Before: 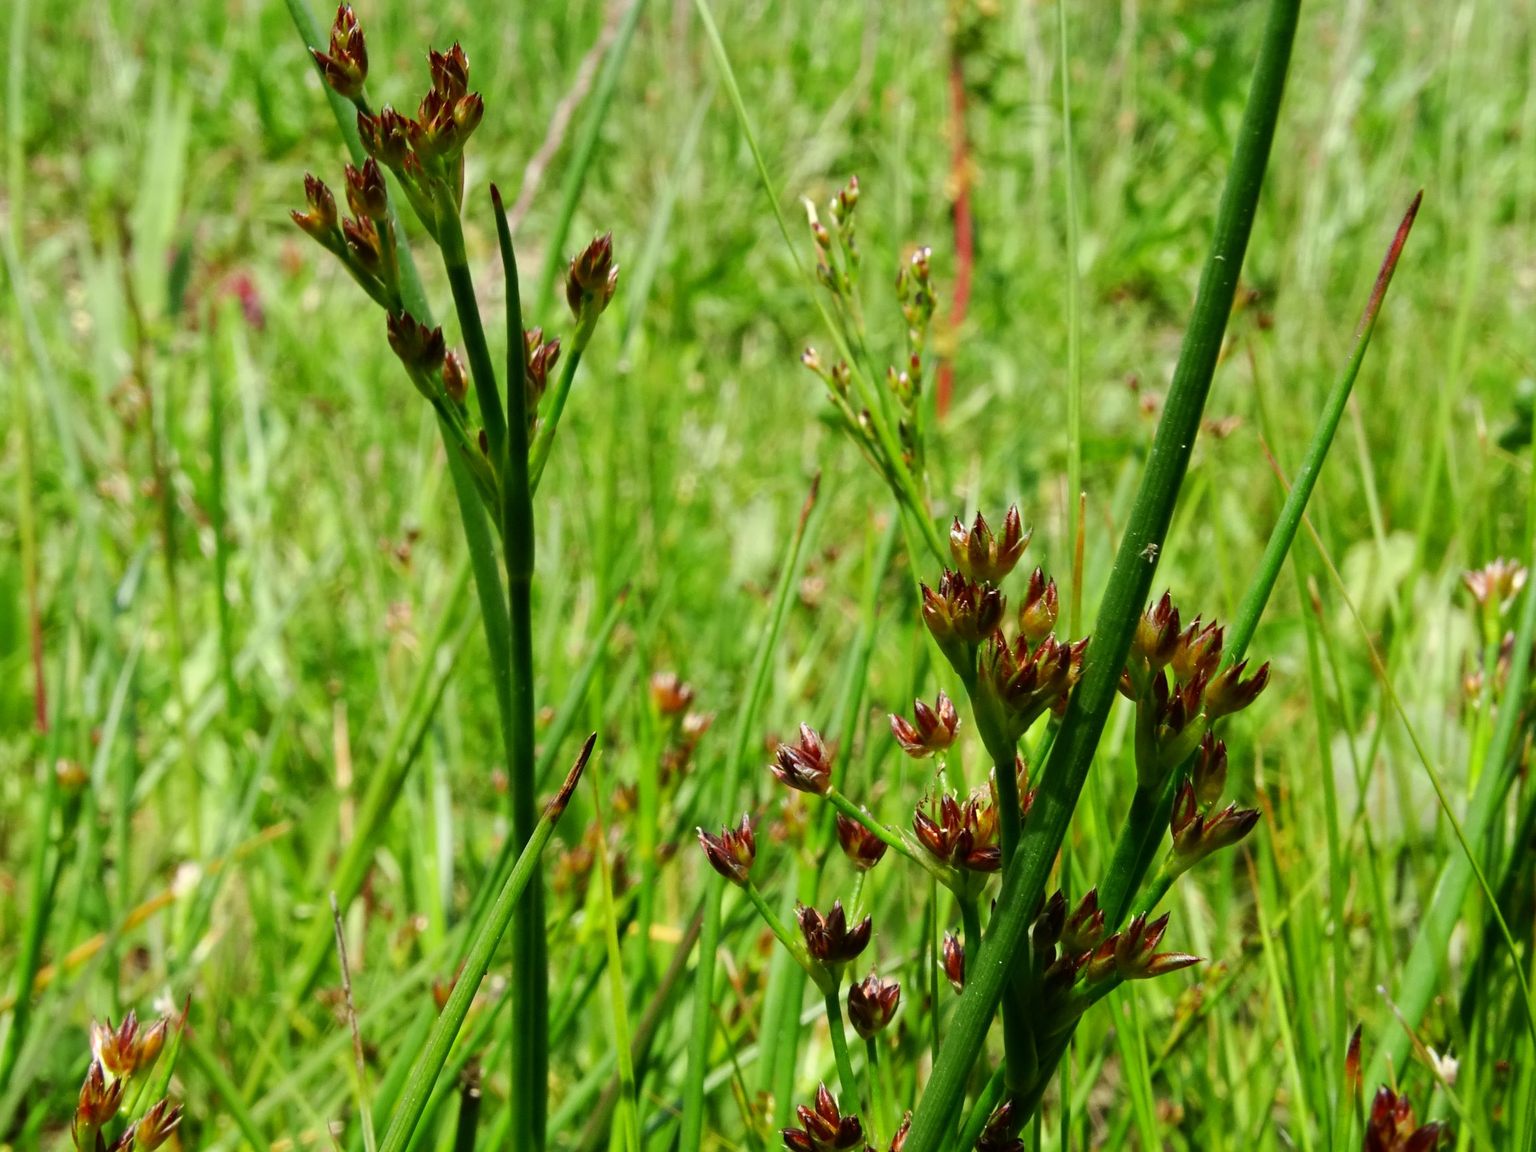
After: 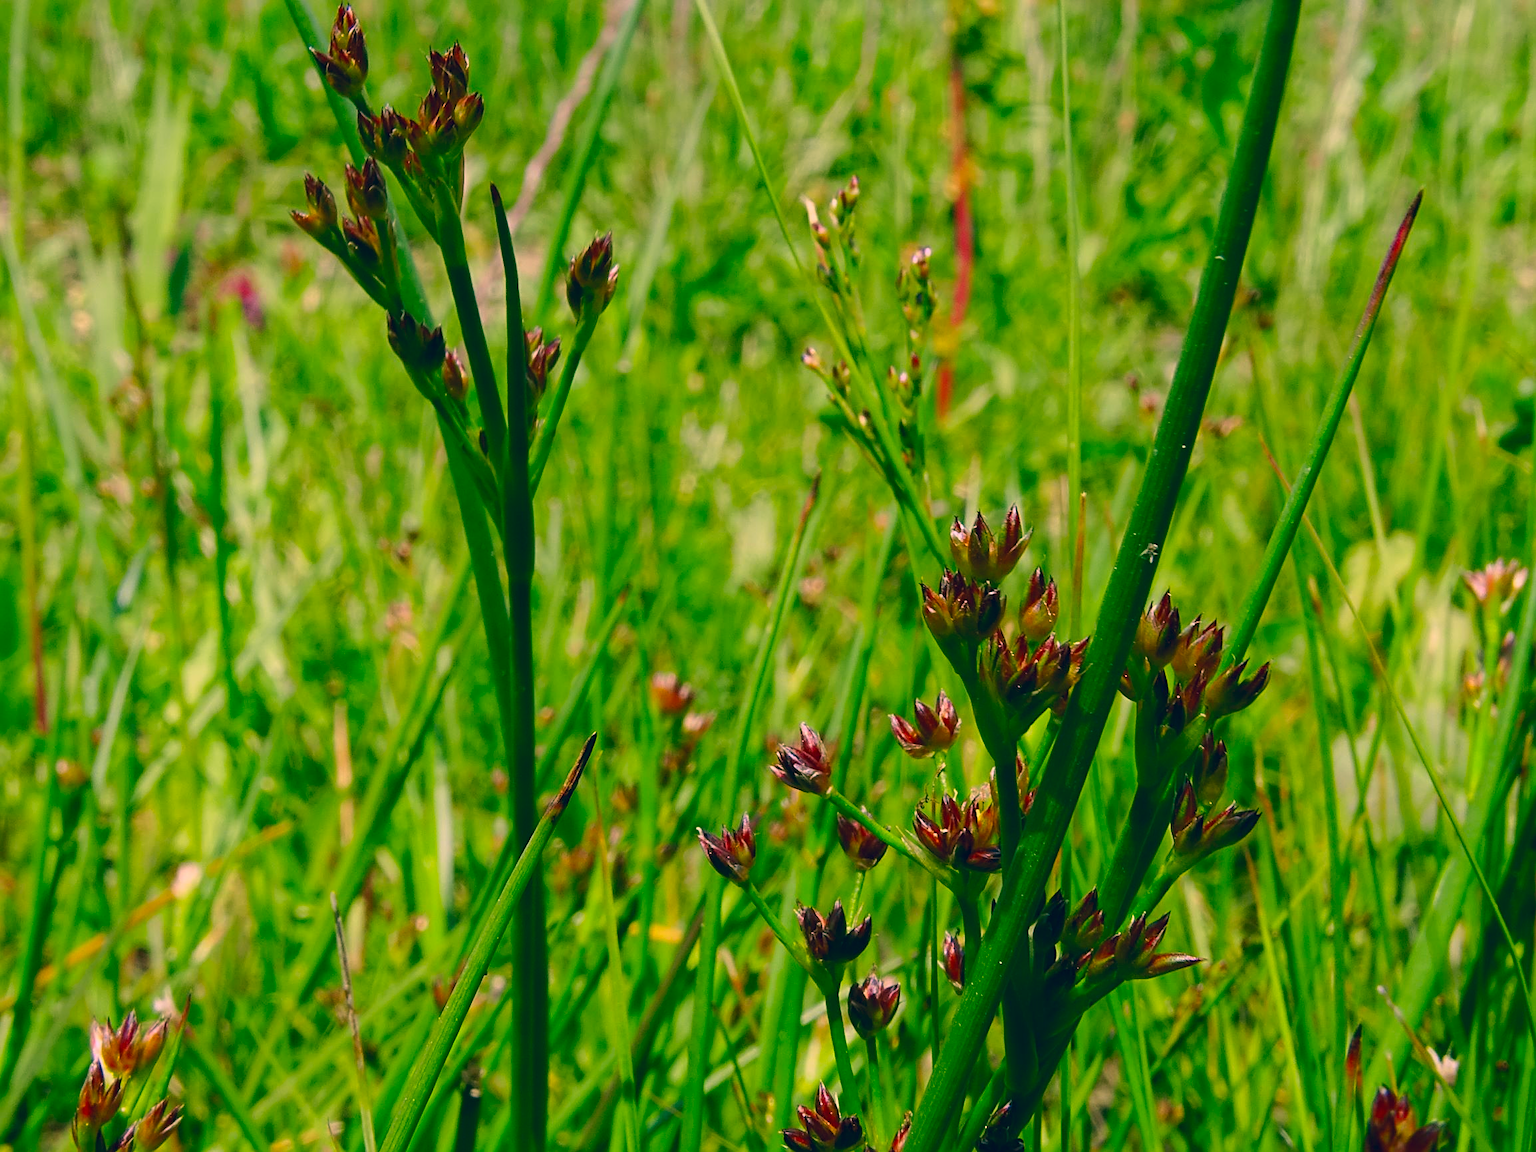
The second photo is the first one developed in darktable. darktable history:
color correction: highlights a* 16.93, highlights b* 0.344, shadows a* -14.86, shadows b* -14.36, saturation 1.53
sharpen: on, module defaults
tone equalizer: -8 EV 0.243 EV, -7 EV 0.445 EV, -6 EV 0.444 EV, -5 EV 0.242 EV, -3 EV -0.248 EV, -2 EV -0.387 EV, -1 EV -0.44 EV, +0 EV -0.26 EV, smoothing 1
